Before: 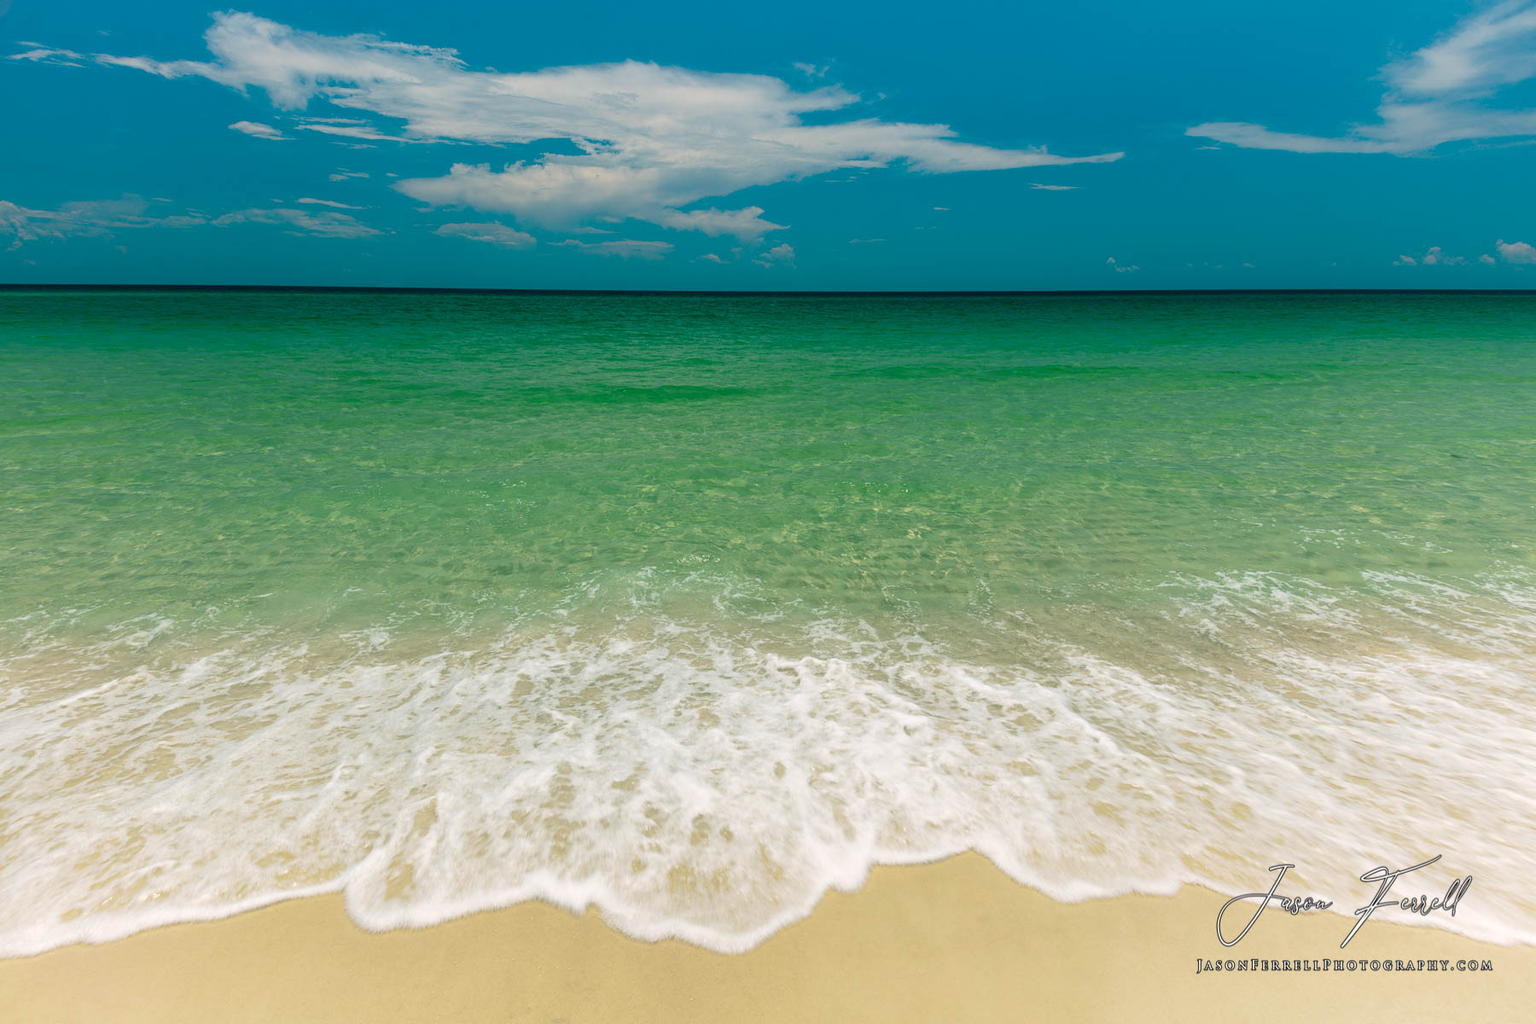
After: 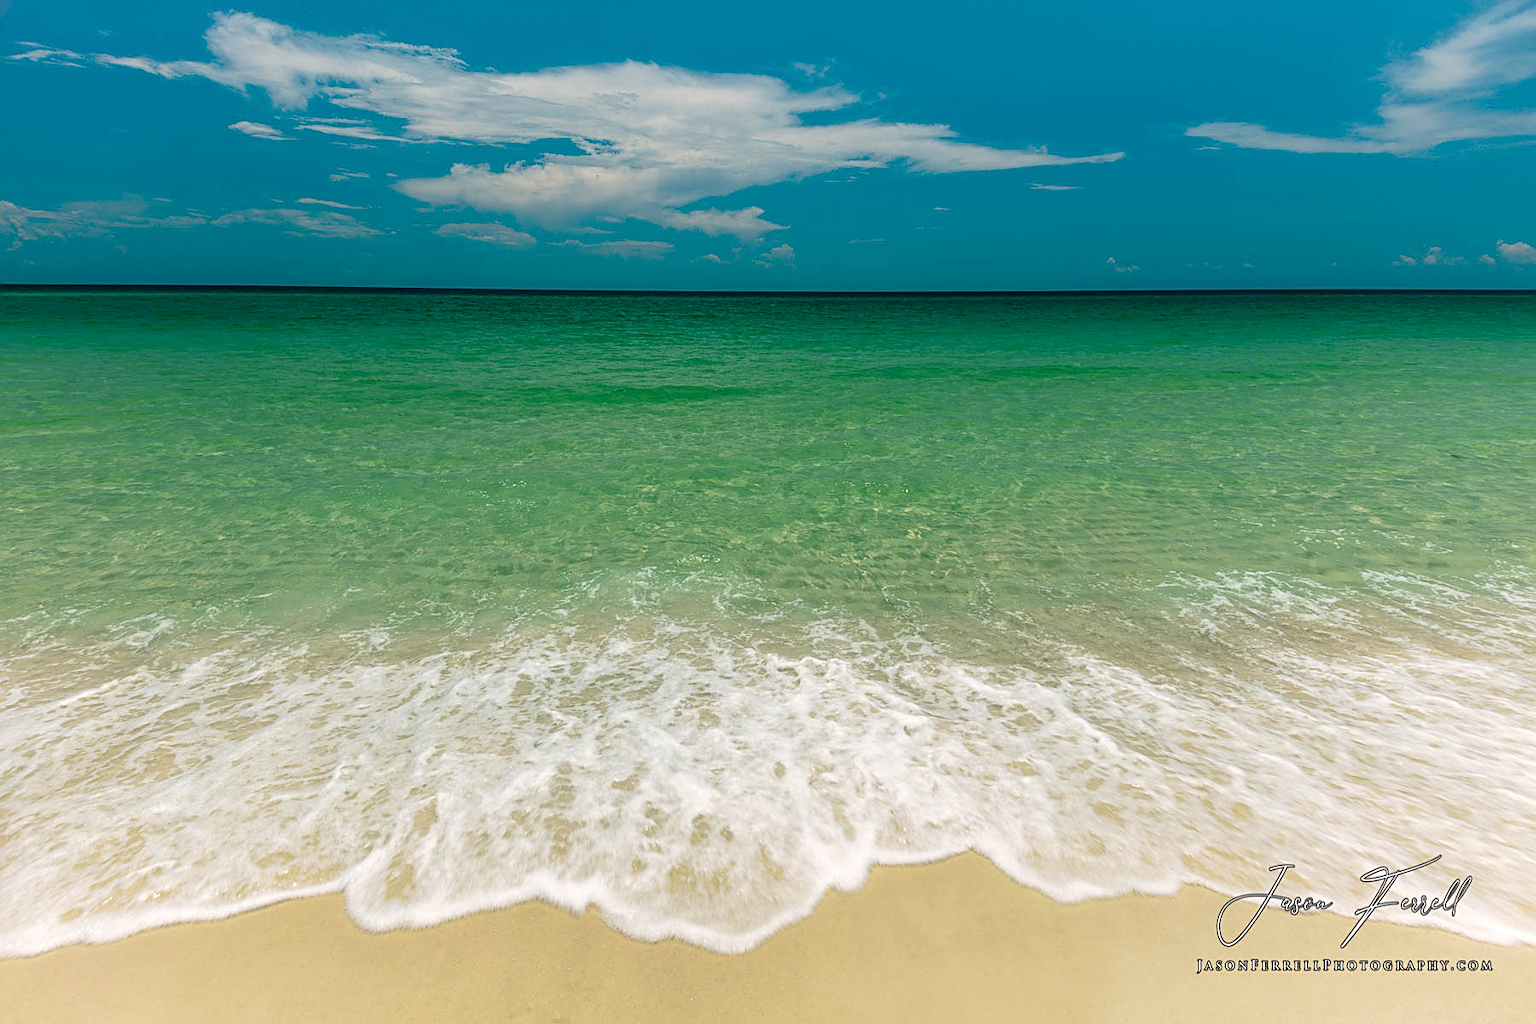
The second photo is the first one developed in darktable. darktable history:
local contrast: highlights 100%, shadows 97%, detail 119%, midtone range 0.2
sharpen: on, module defaults
